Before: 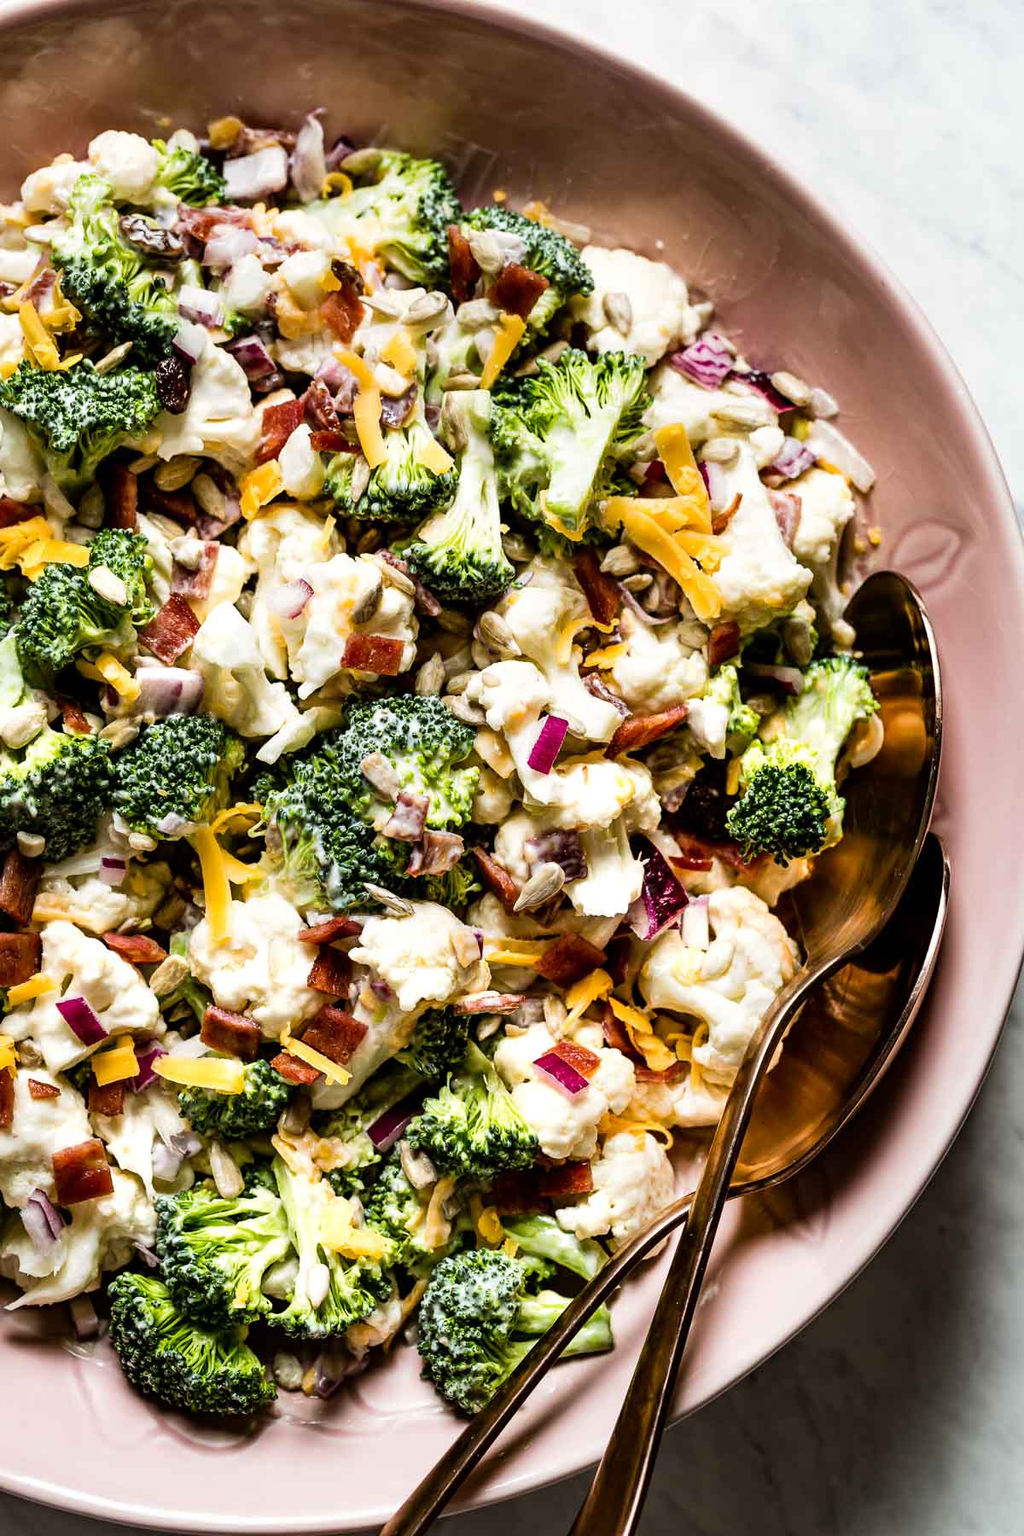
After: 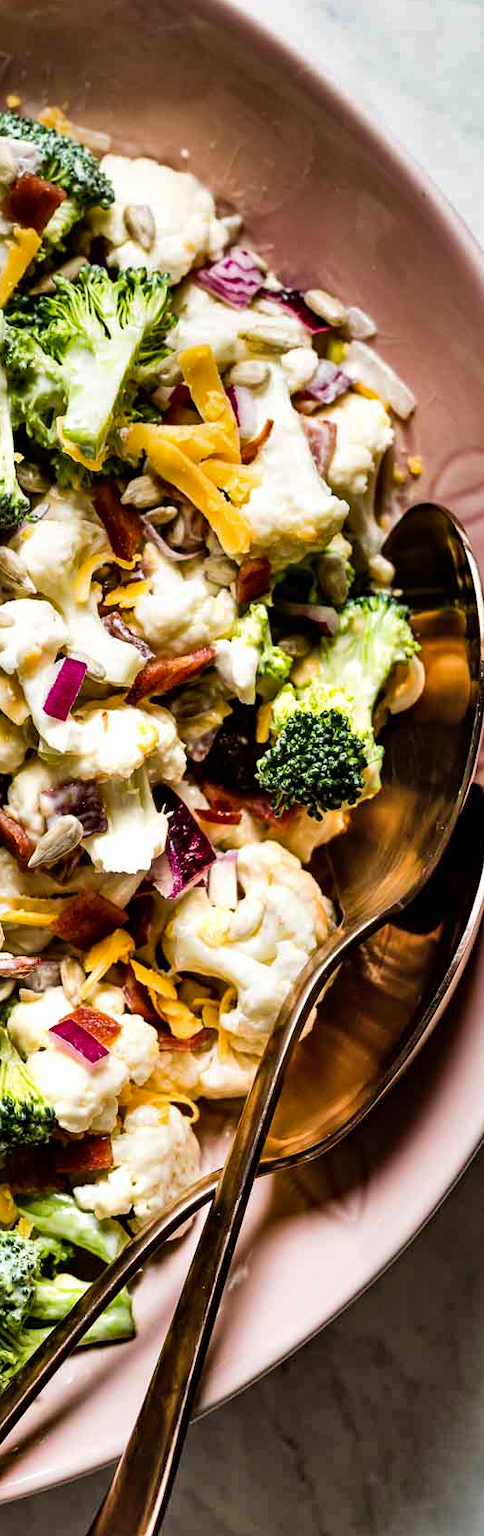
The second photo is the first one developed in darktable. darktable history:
haze removal: compatibility mode true, adaptive false
crop: left 47.628%, top 6.643%, right 7.874%
shadows and highlights: shadows 75, highlights -60.85, soften with gaussian
